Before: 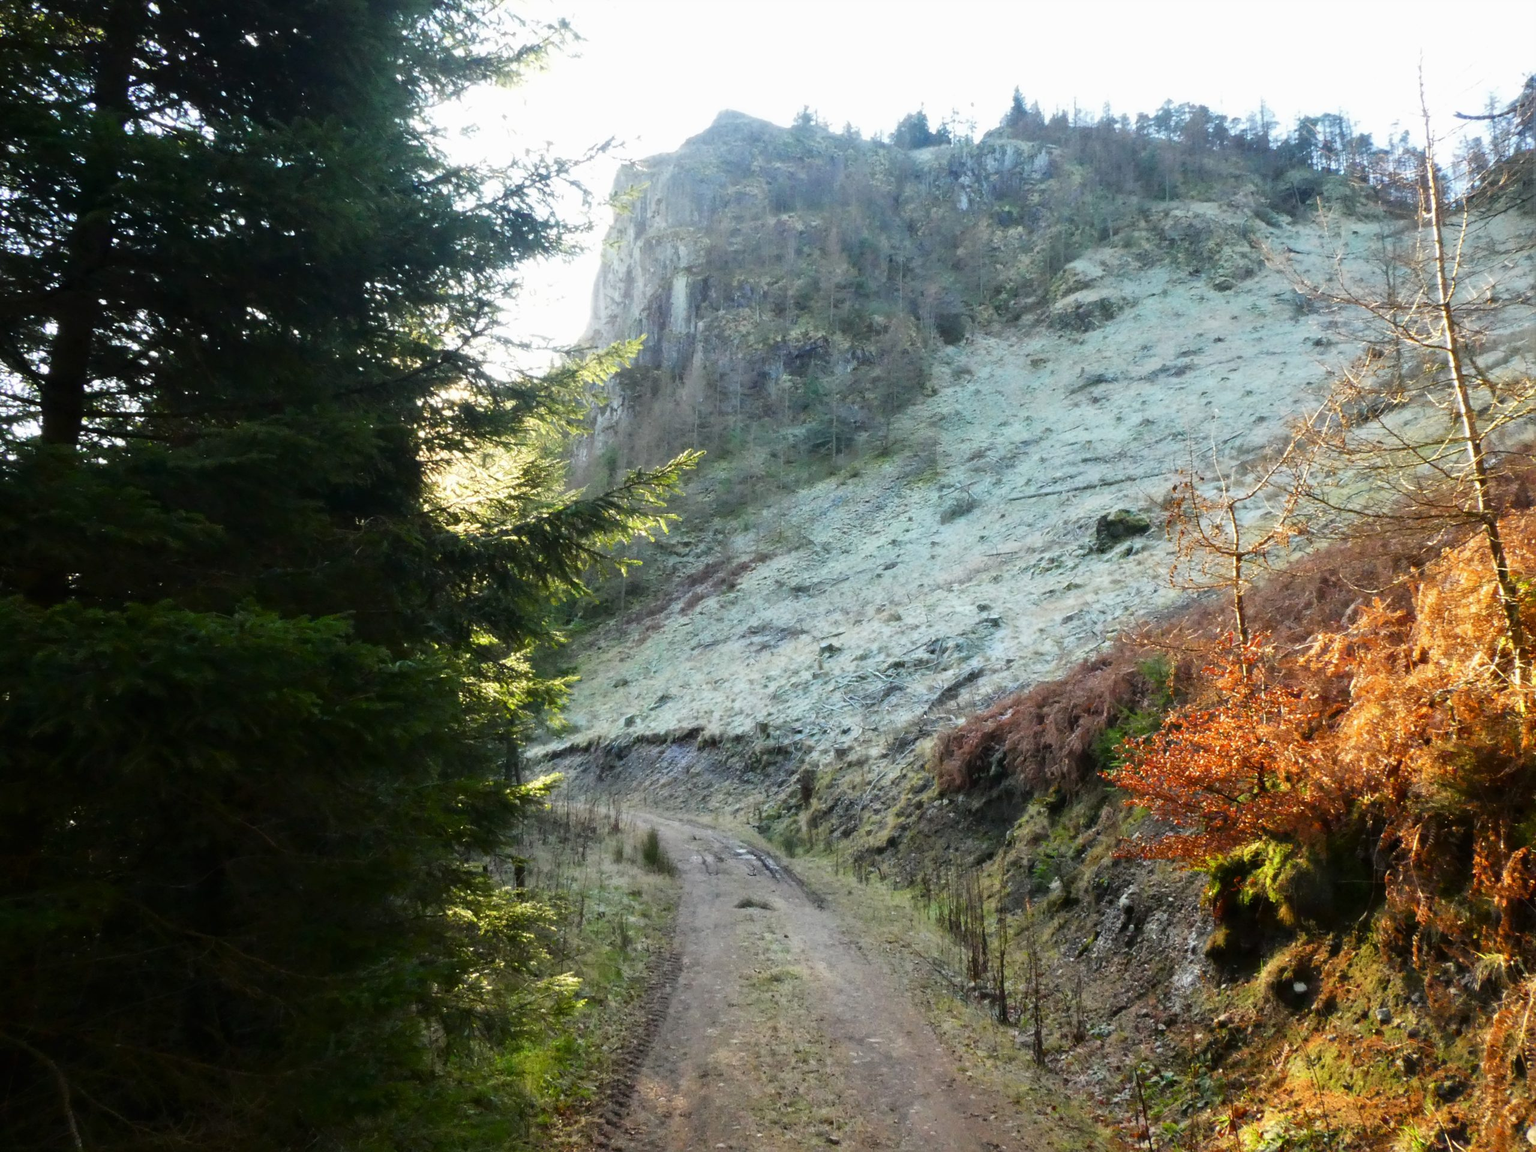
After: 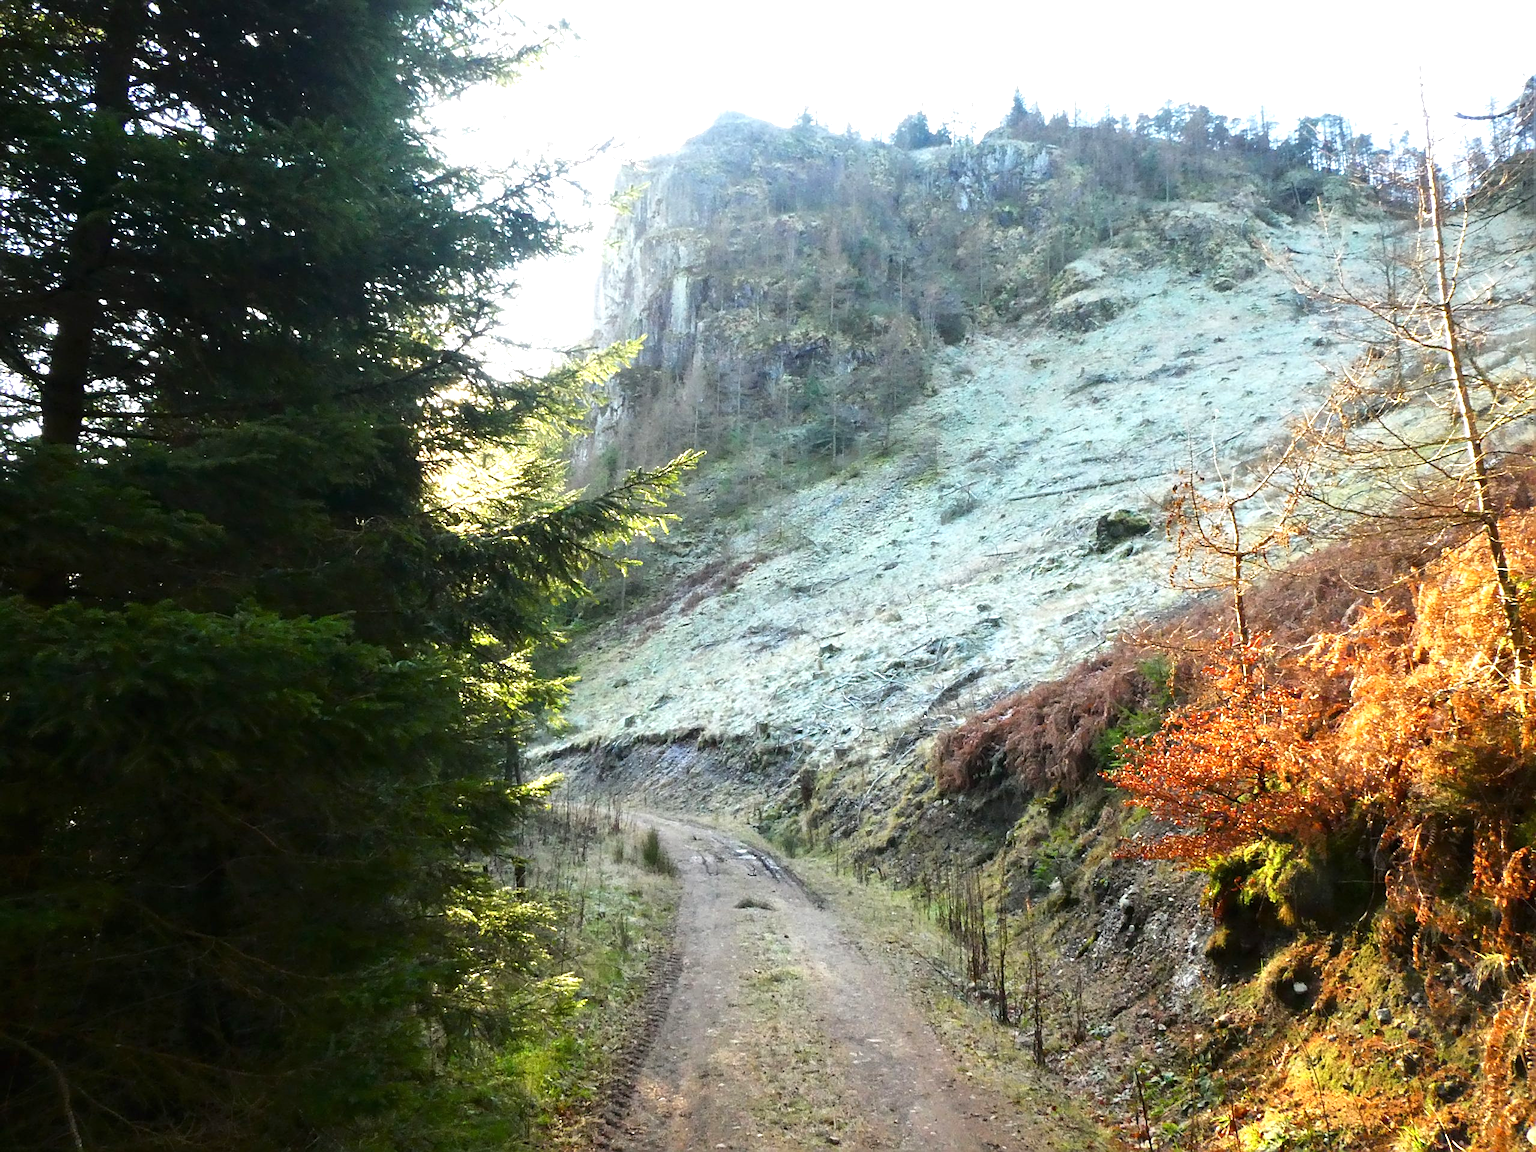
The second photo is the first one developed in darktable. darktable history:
exposure: exposure 0.602 EV, compensate highlight preservation false
tone equalizer: on, module defaults
sharpen: on, module defaults
